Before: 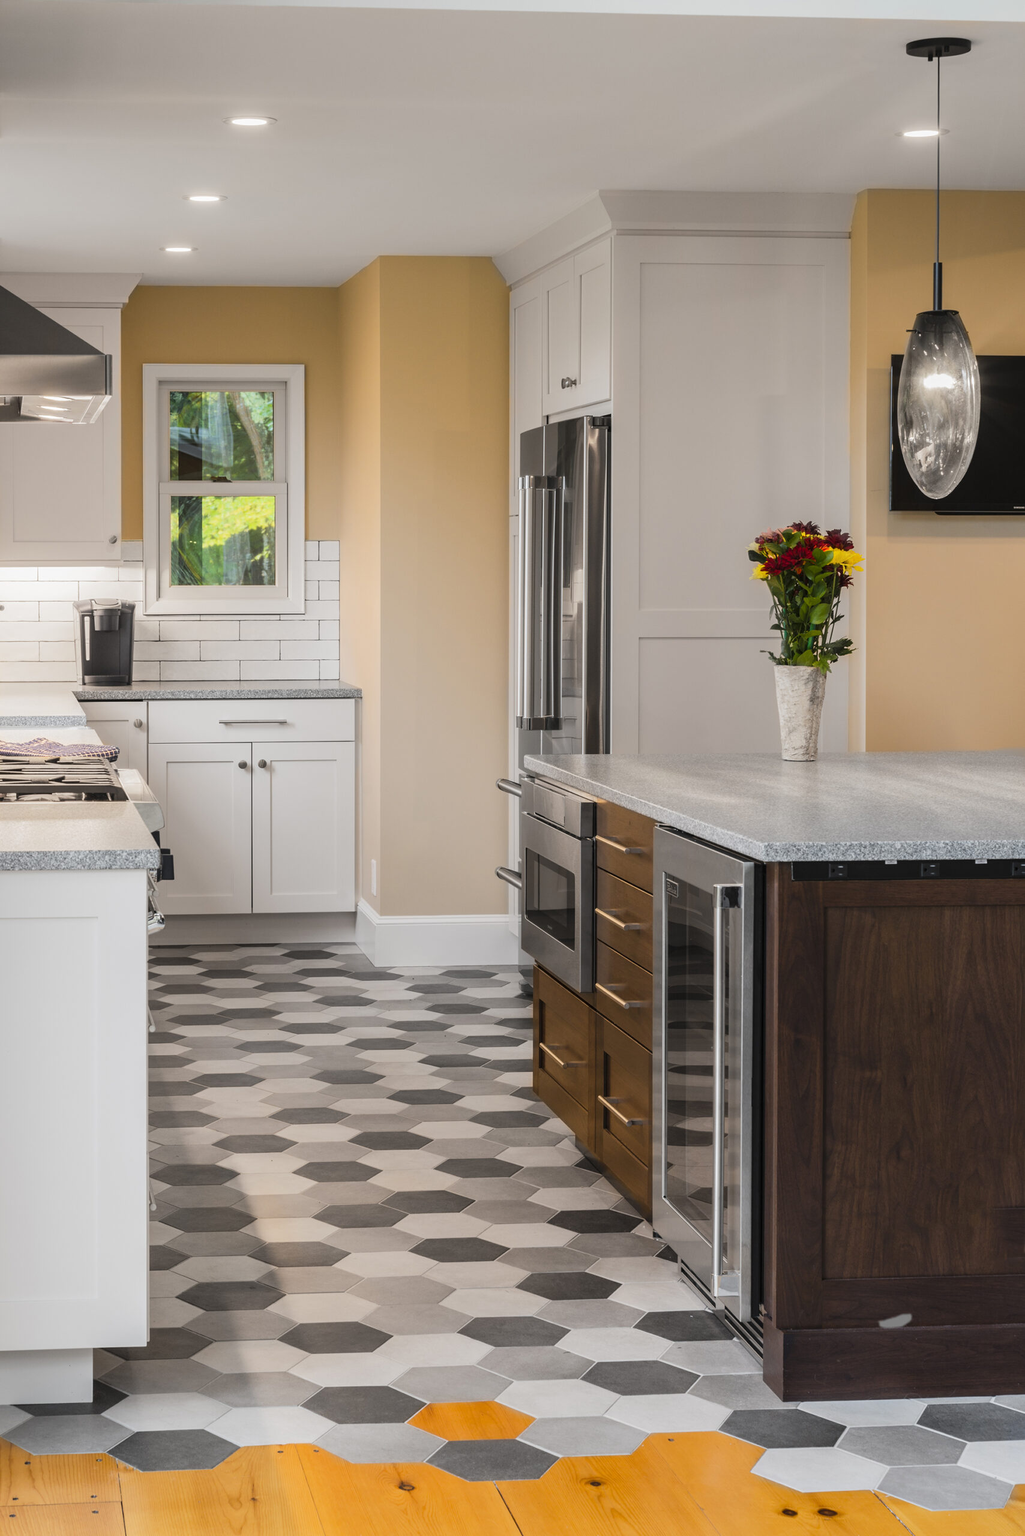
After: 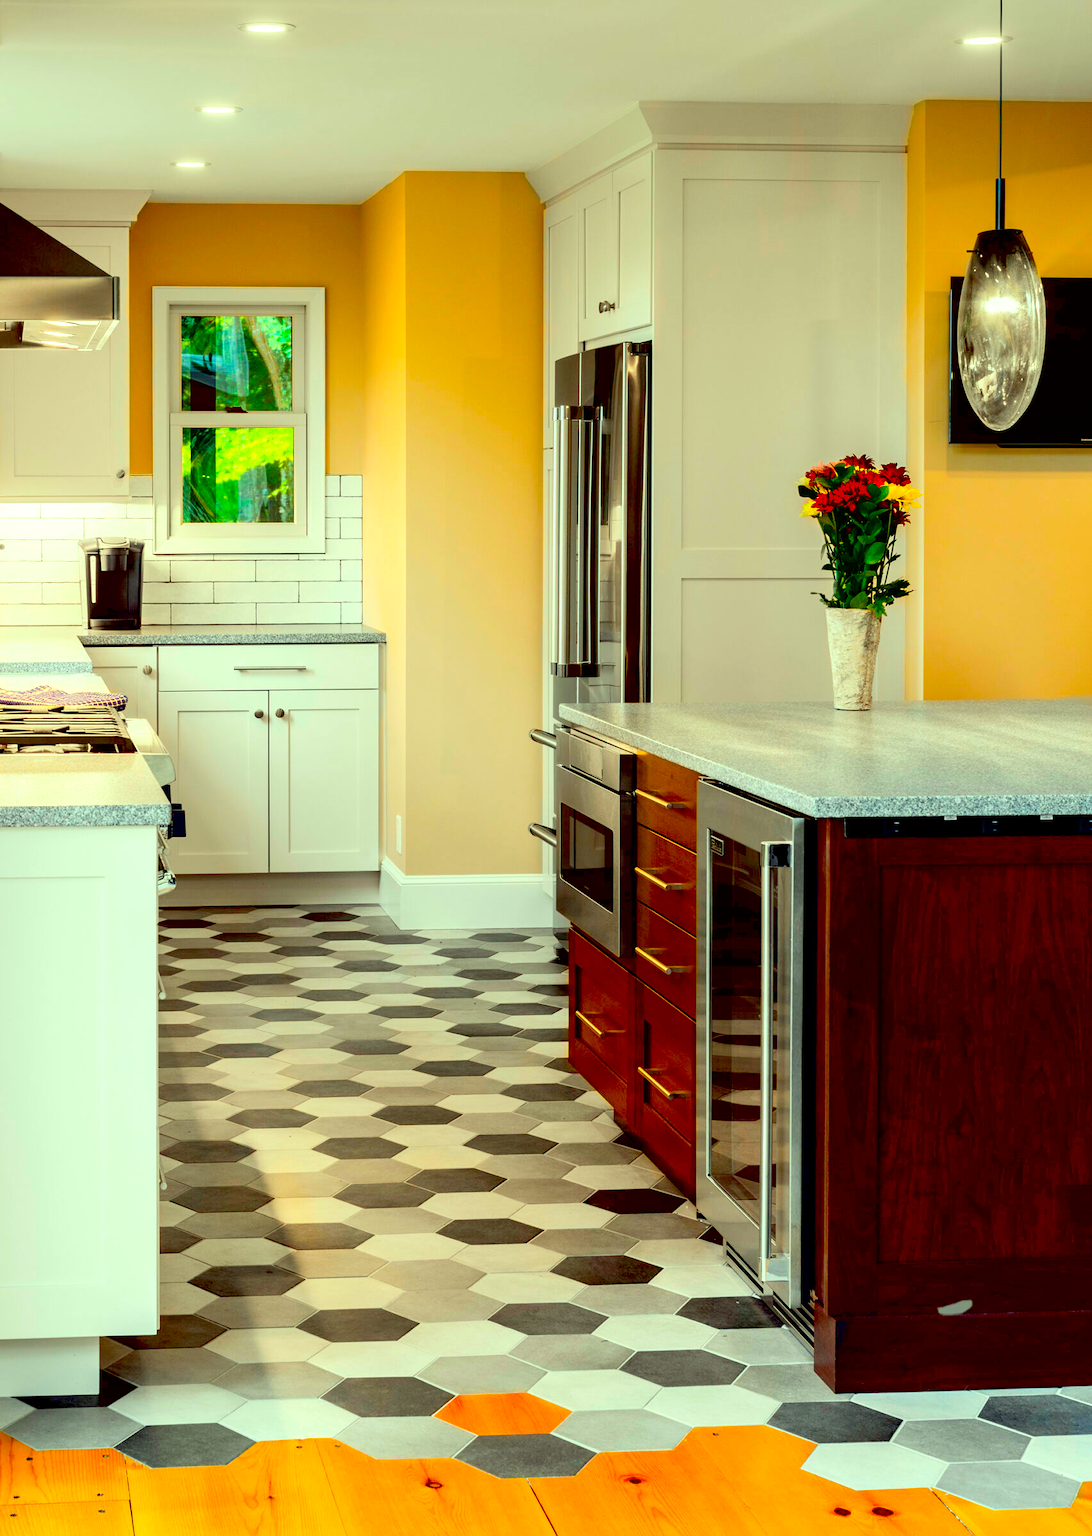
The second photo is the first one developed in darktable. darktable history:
crop and rotate: top 6.233%
exposure: black level correction 0.042, exposure 0.499 EV, compensate highlight preservation false
color correction: highlights a* -10.97, highlights b* 9.96, saturation 1.72
contrast brightness saturation: contrast 0.072
